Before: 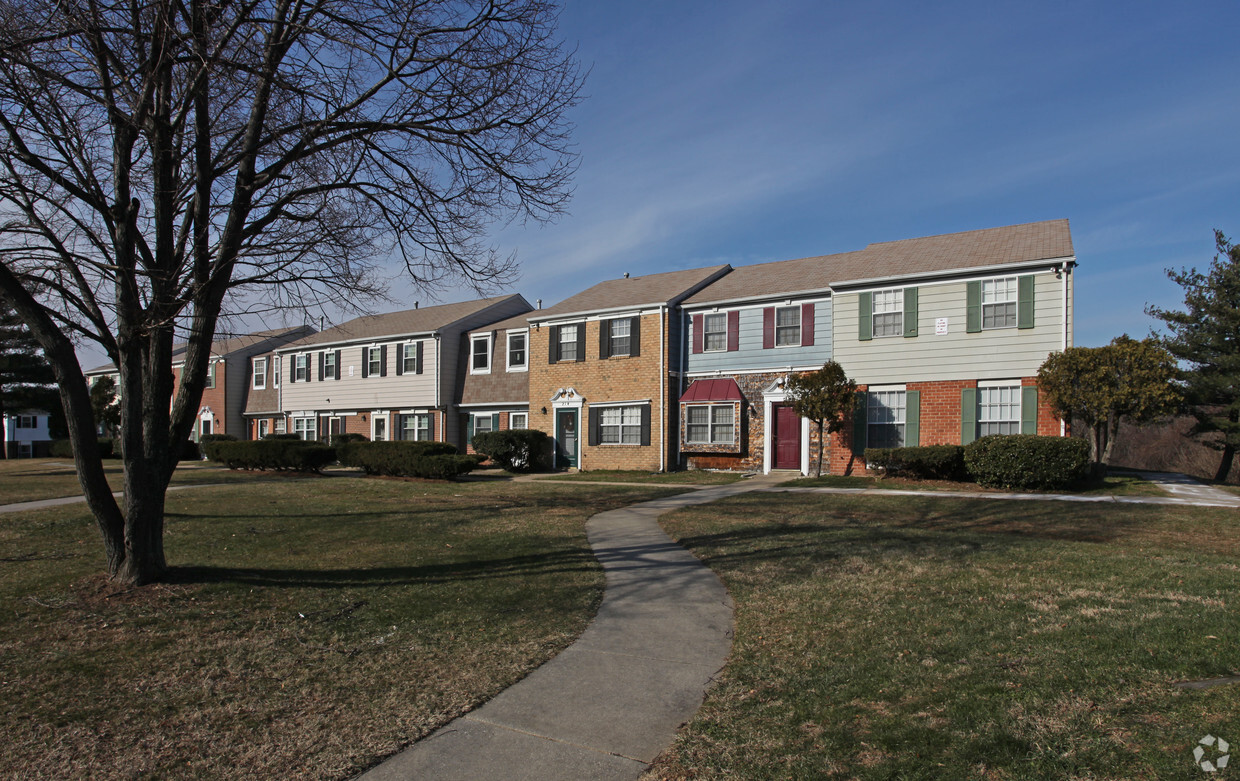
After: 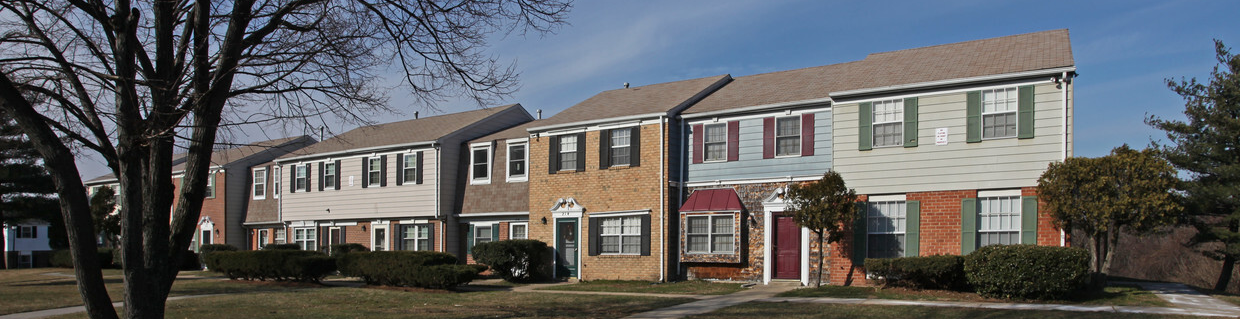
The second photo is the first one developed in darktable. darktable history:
crop and rotate: top 24.423%, bottom 34.636%
